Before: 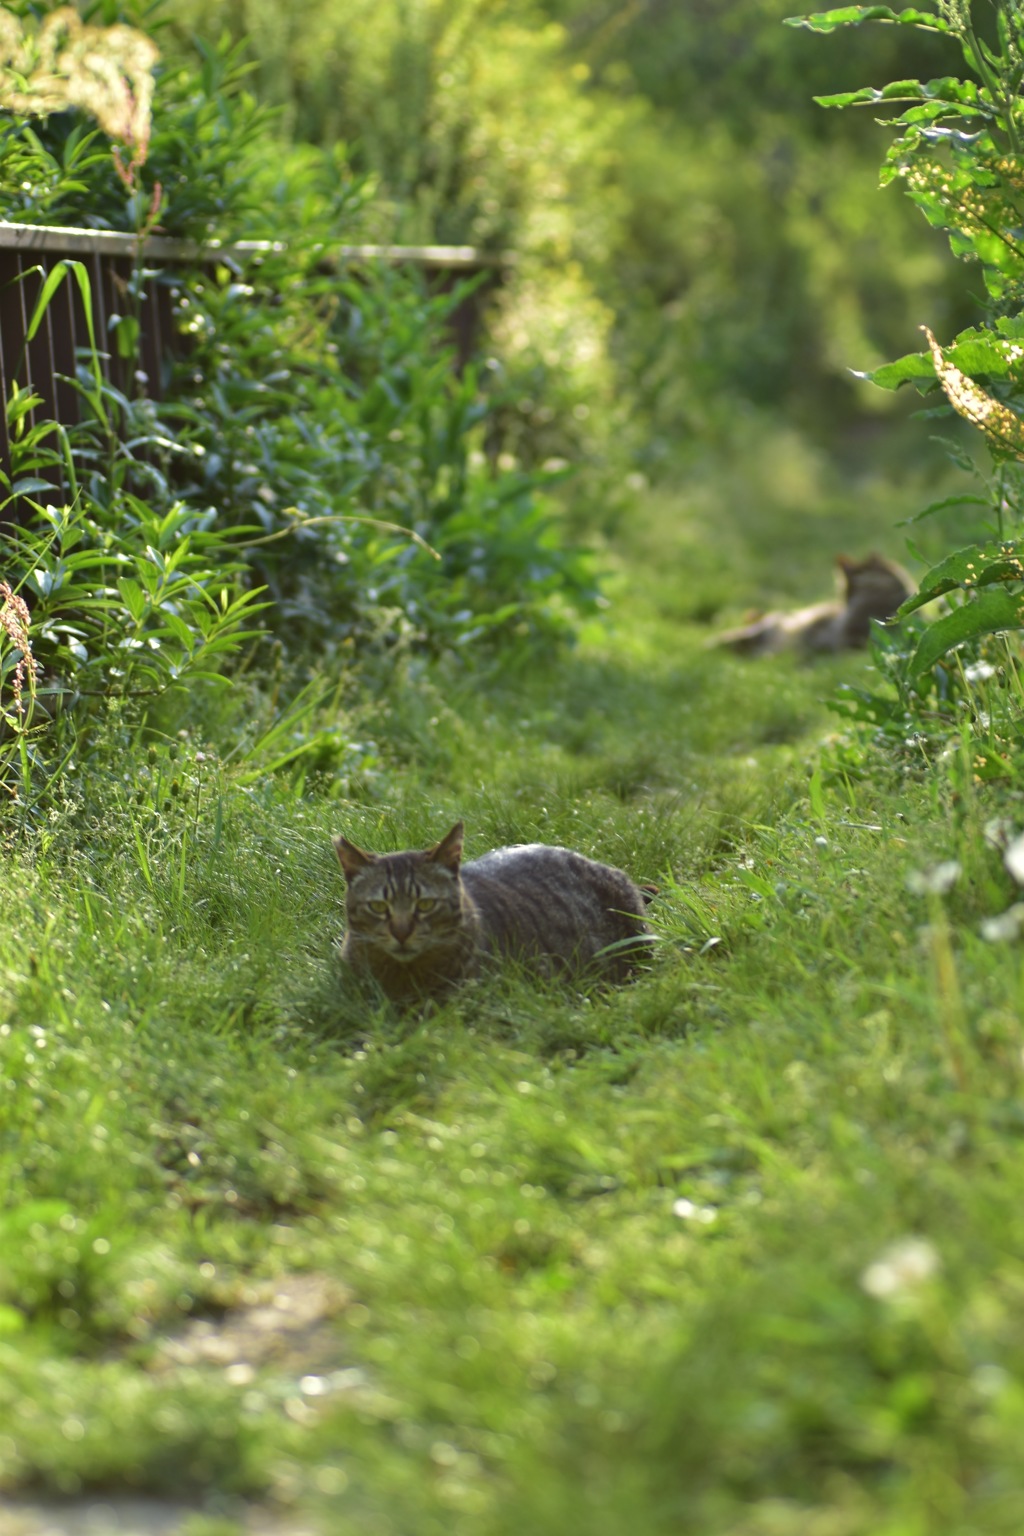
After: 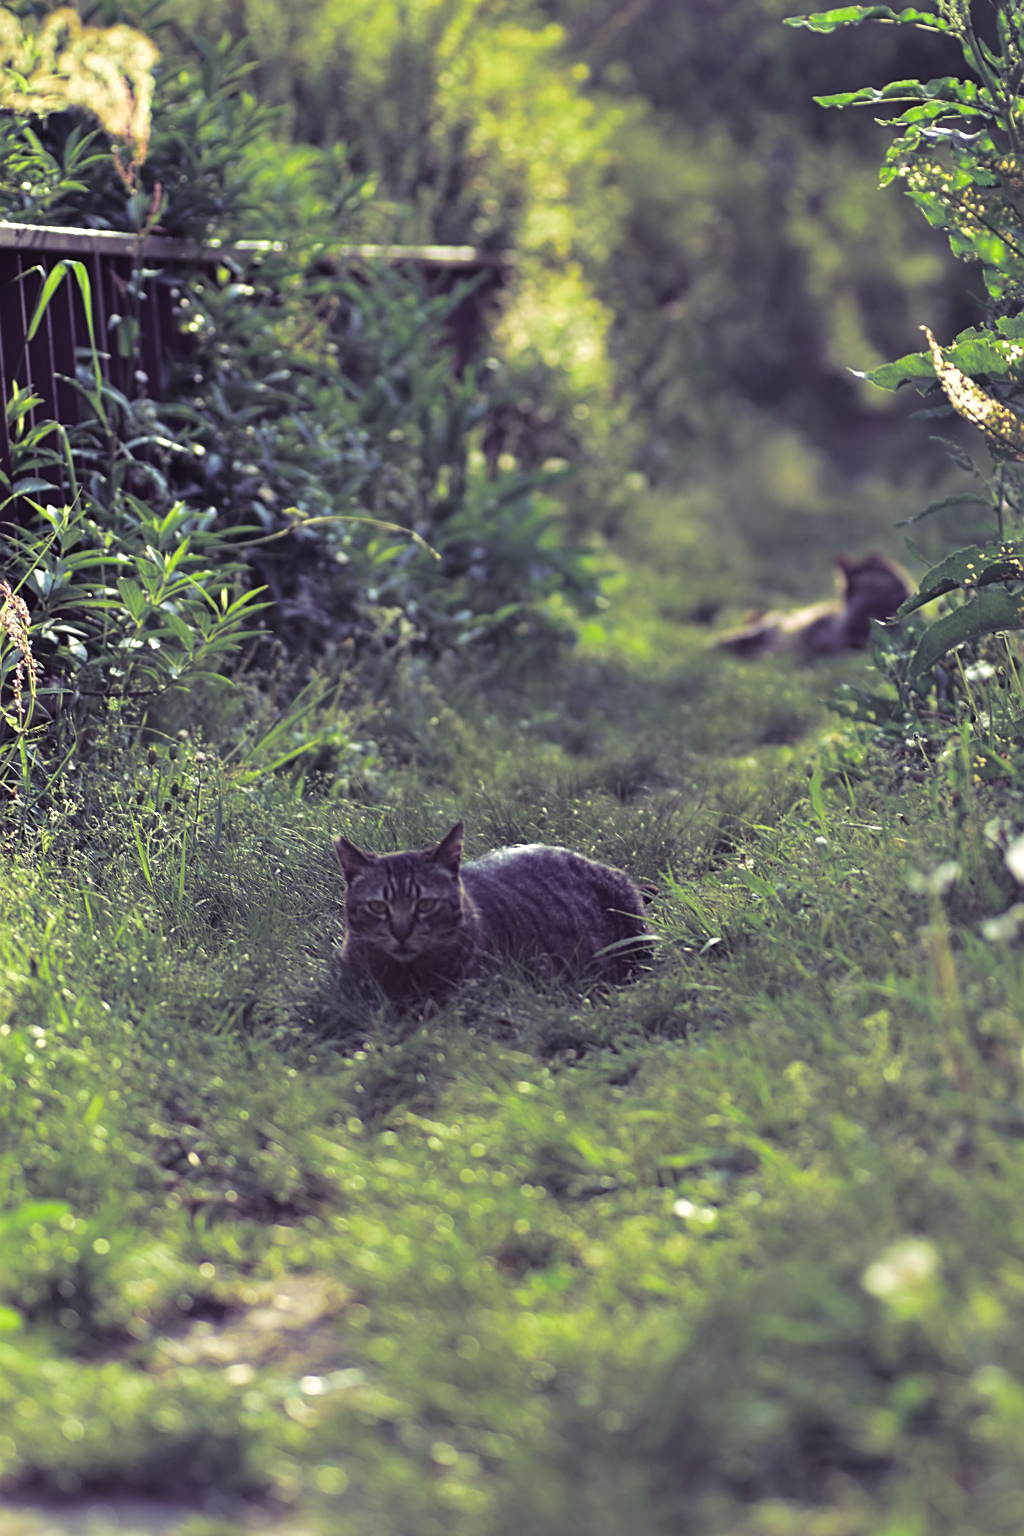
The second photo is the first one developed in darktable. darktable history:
split-toning: shadows › hue 255.6°, shadows › saturation 0.66, highlights › hue 43.2°, highlights › saturation 0.68, balance -50.1
sharpen: on, module defaults
tone equalizer: on, module defaults
